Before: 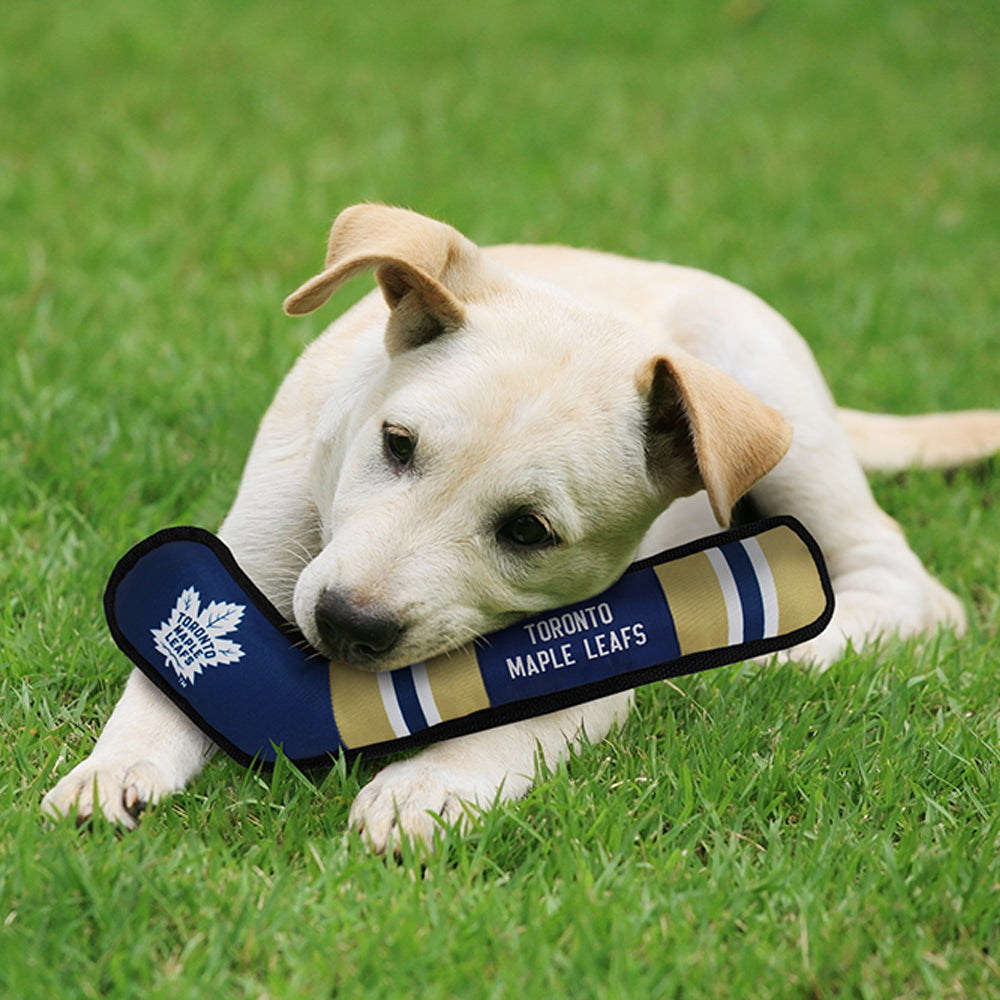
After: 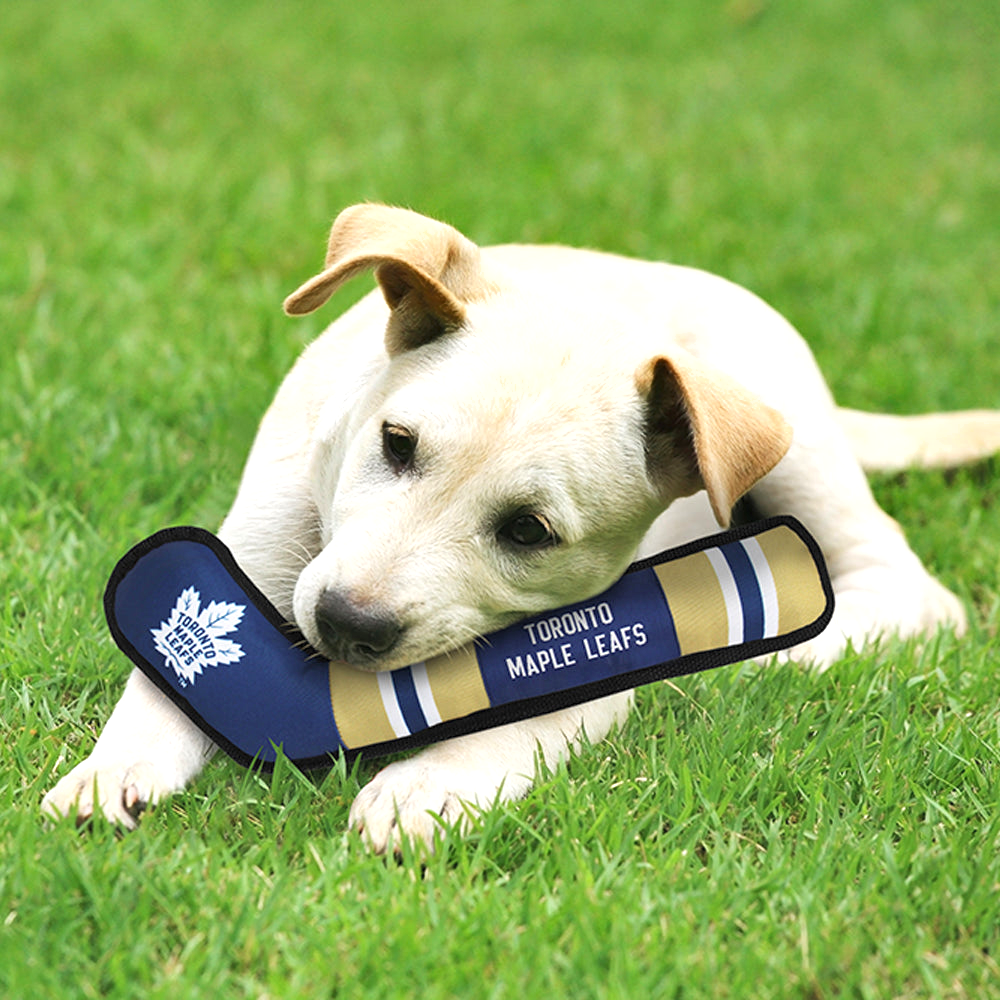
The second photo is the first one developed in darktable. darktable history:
contrast brightness saturation: brightness 0.133
exposure: exposure 0.557 EV, compensate highlight preservation false
shadows and highlights: shadows 53.24, soften with gaussian
